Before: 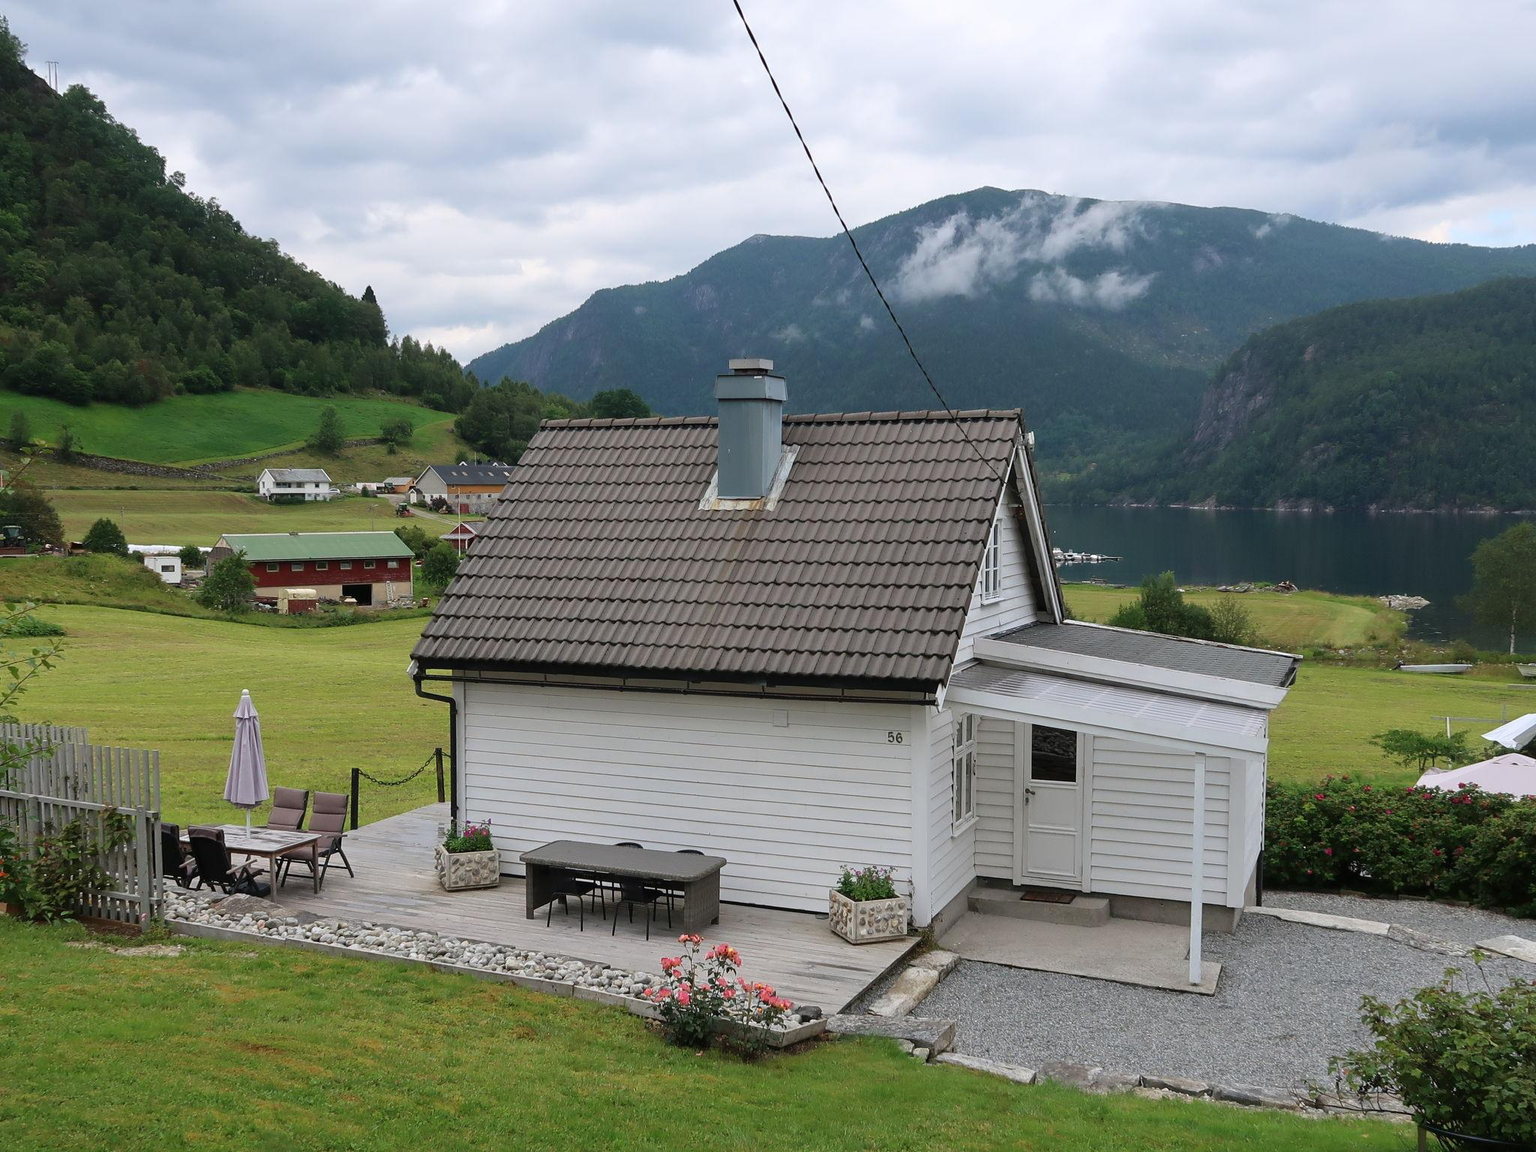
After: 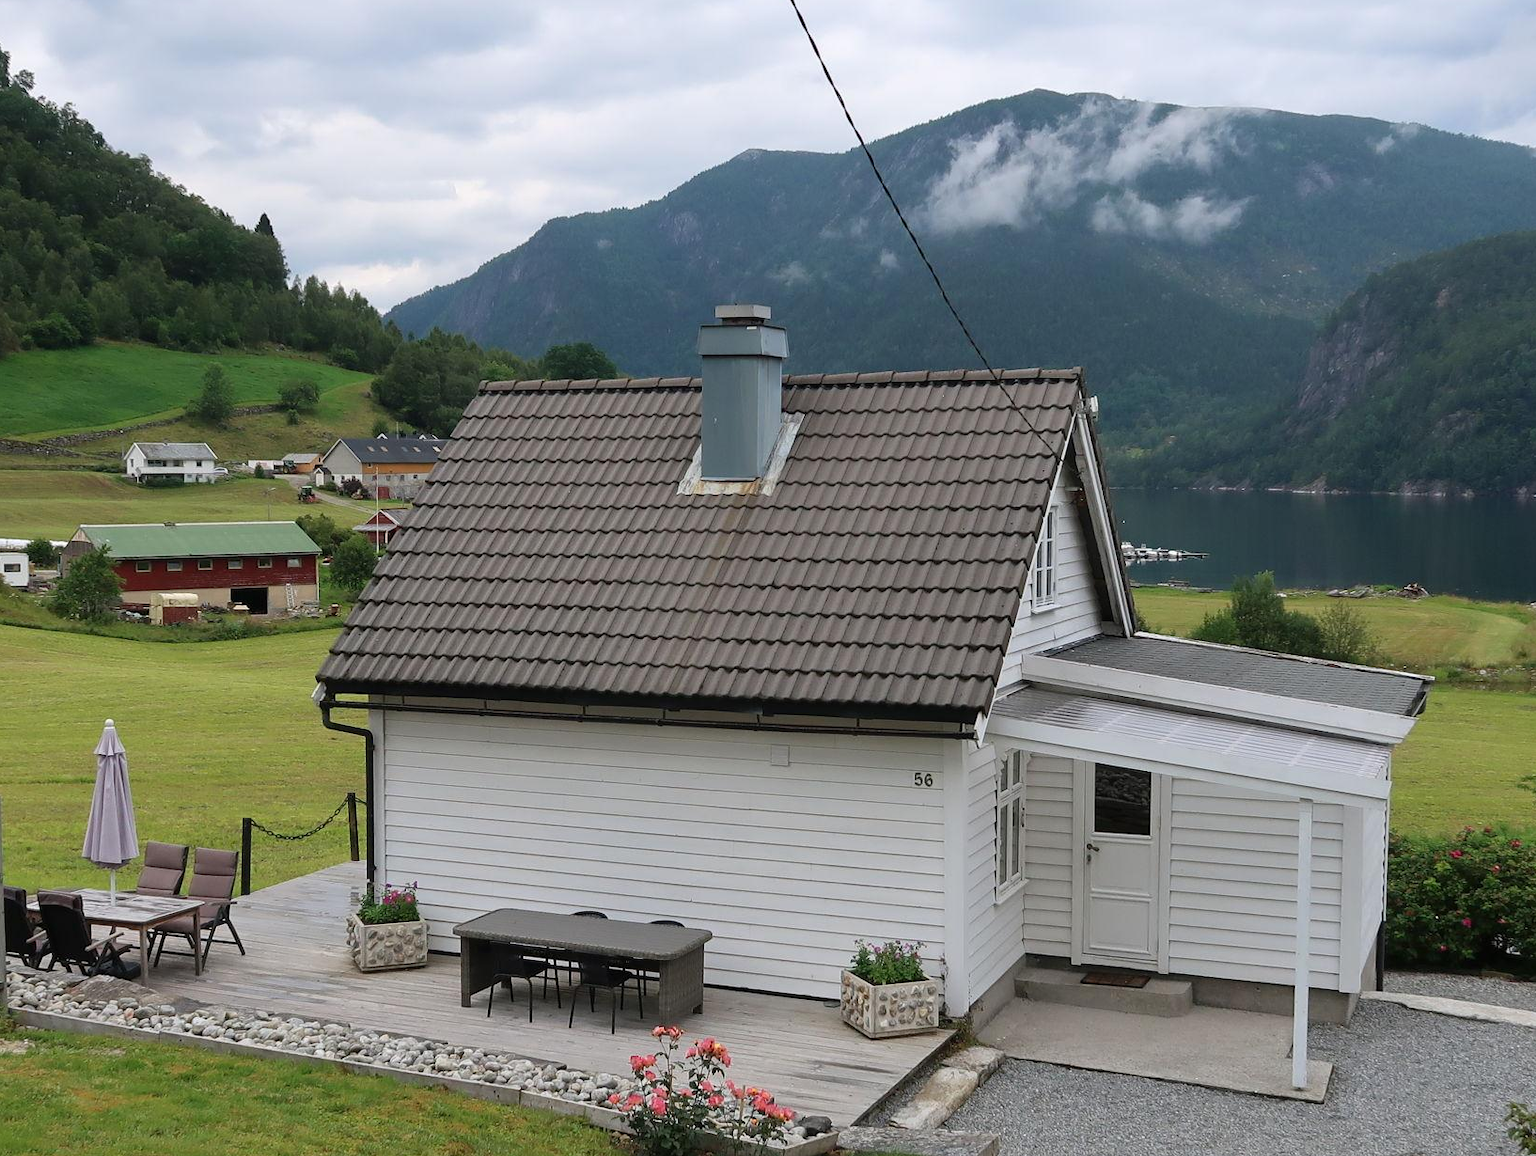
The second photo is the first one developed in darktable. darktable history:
crop and rotate: left 10.332%, top 10.072%, right 9.844%, bottom 9.82%
